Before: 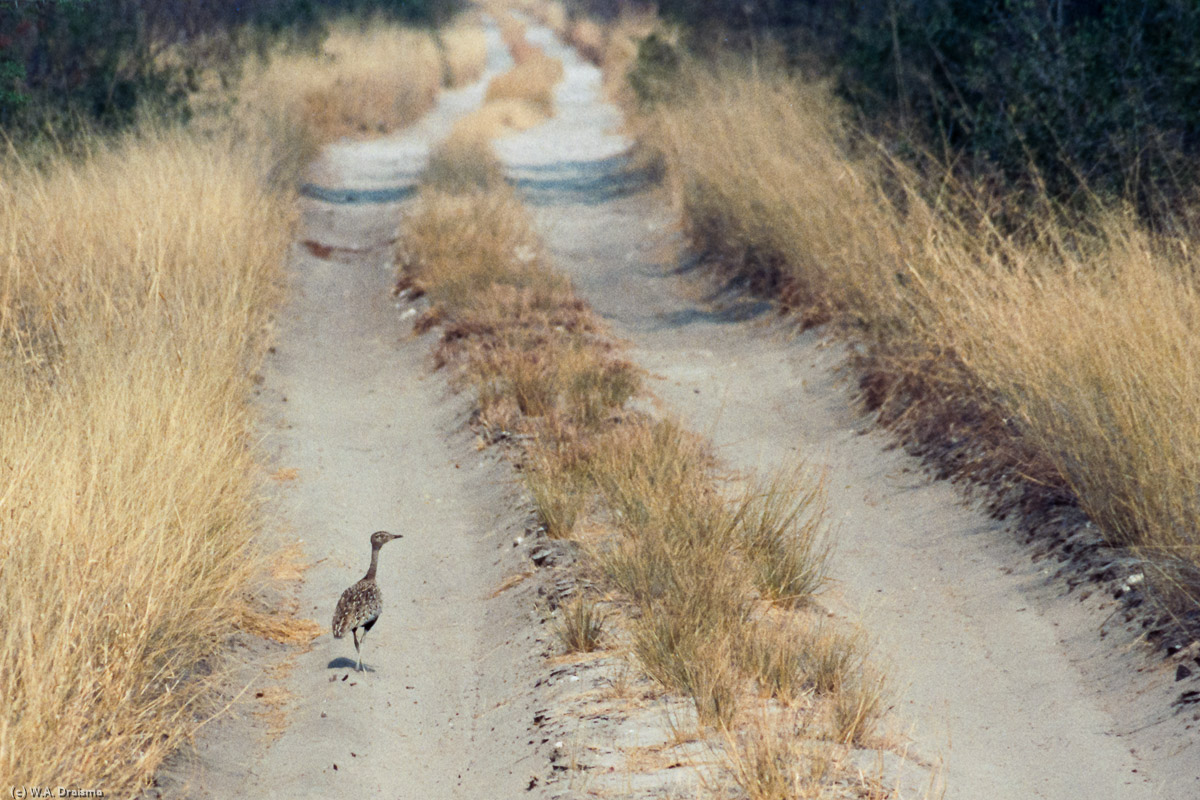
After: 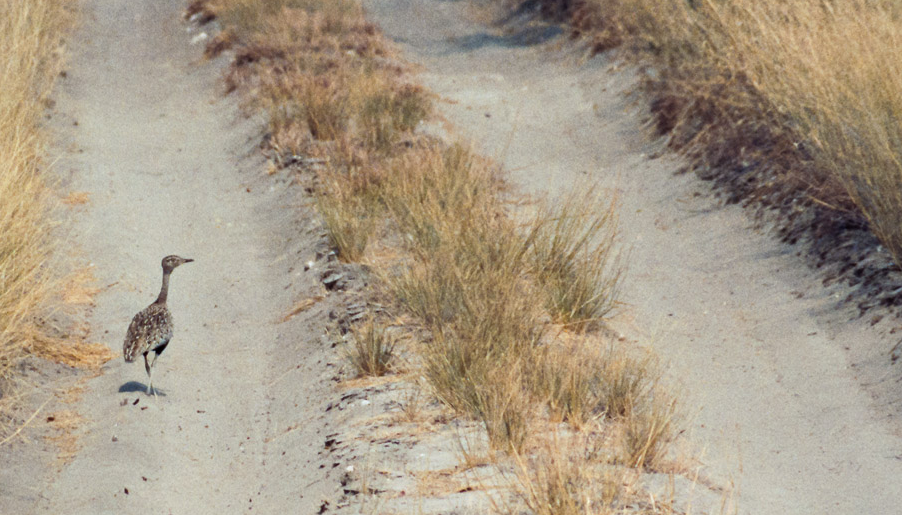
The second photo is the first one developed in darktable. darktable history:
crop and rotate: left 17.43%, top 34.611%, right 7.4%, bottom 0.986%
